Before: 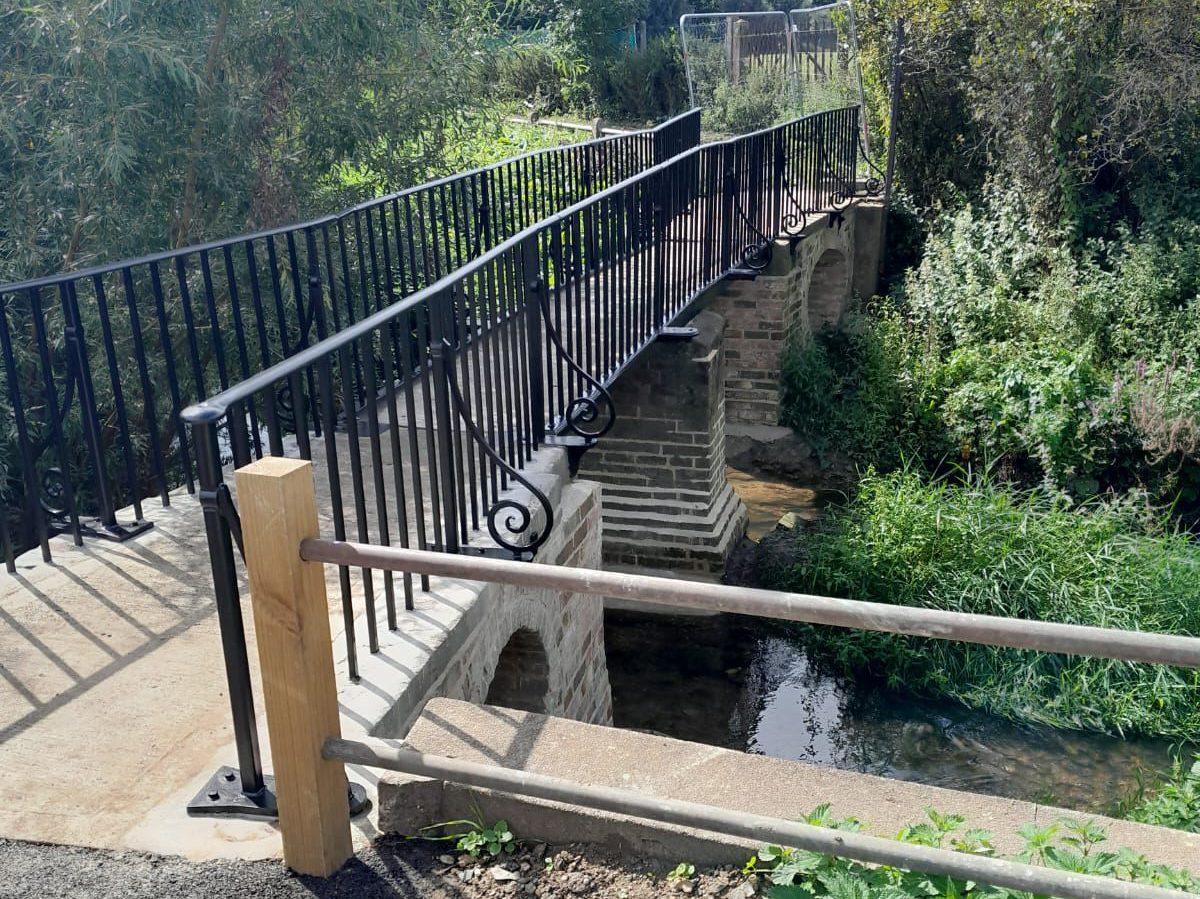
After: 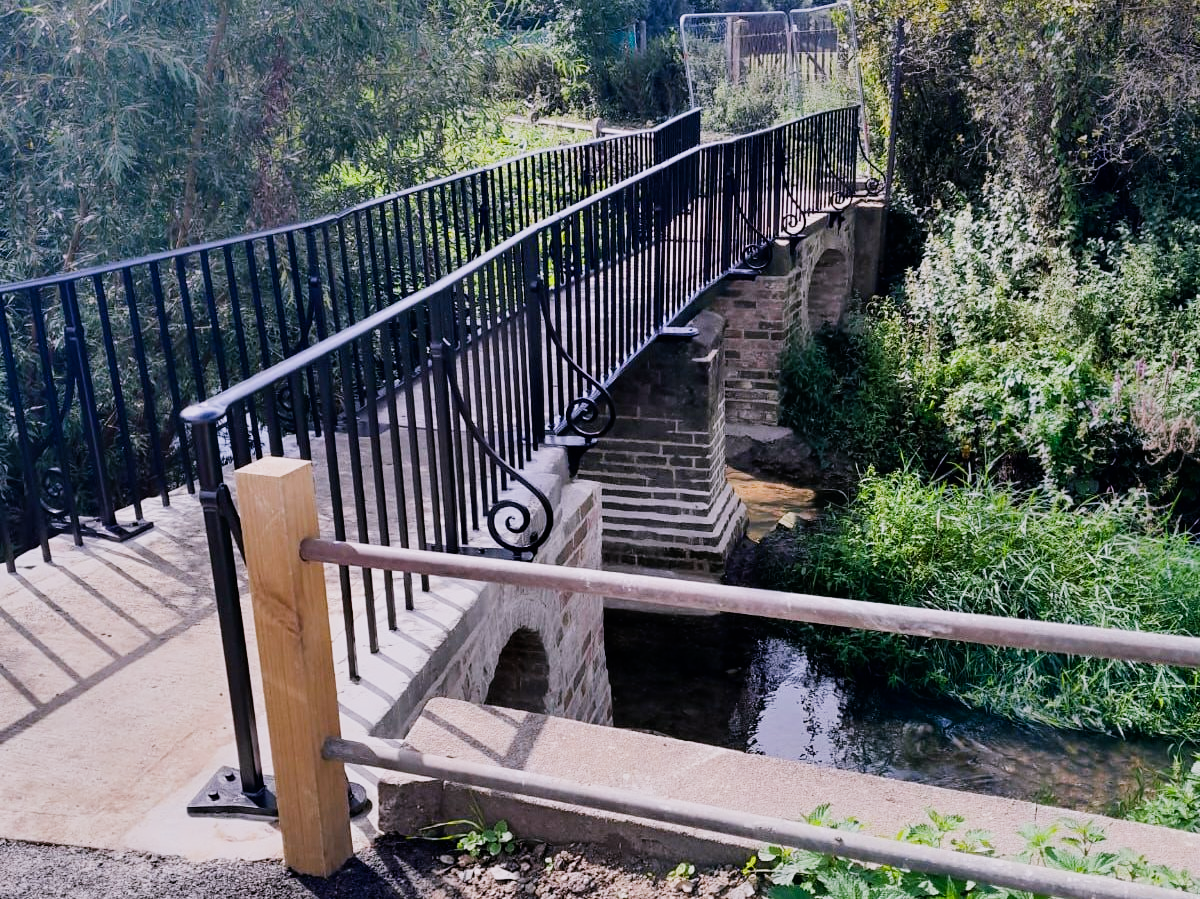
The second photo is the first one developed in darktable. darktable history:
shadows and highlights: soften with gaussian
sigmoid: on, module defaults
color balance: on, module defaults
white balance: red 1.066, blue 1.119
